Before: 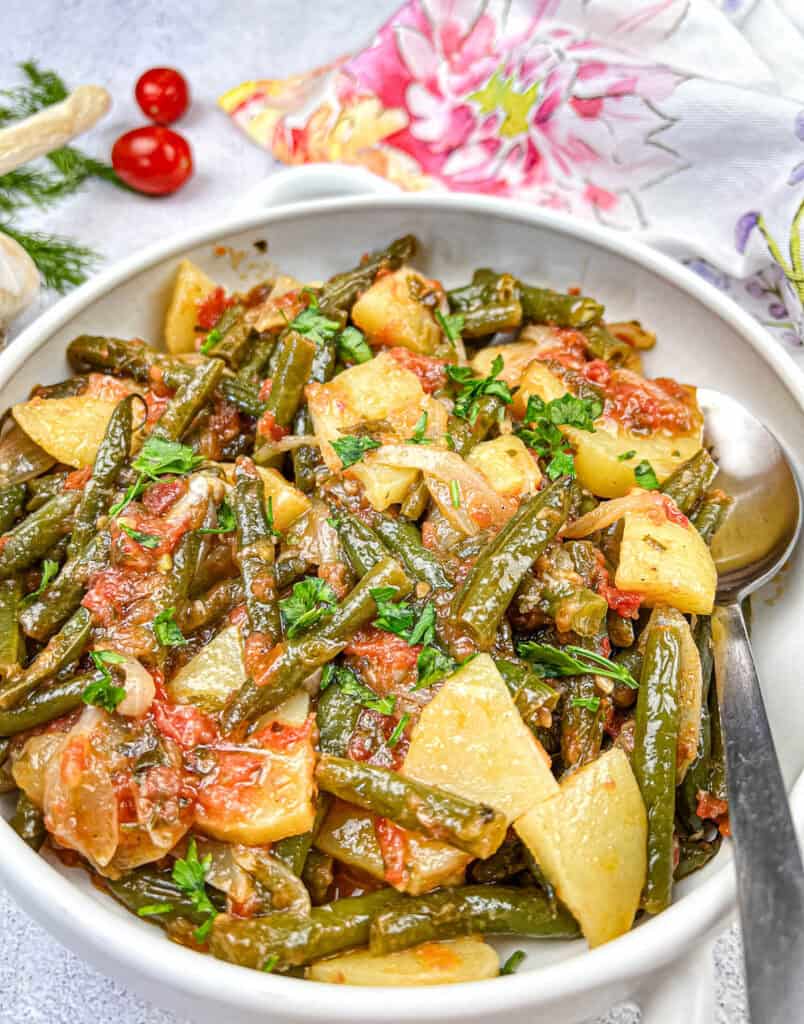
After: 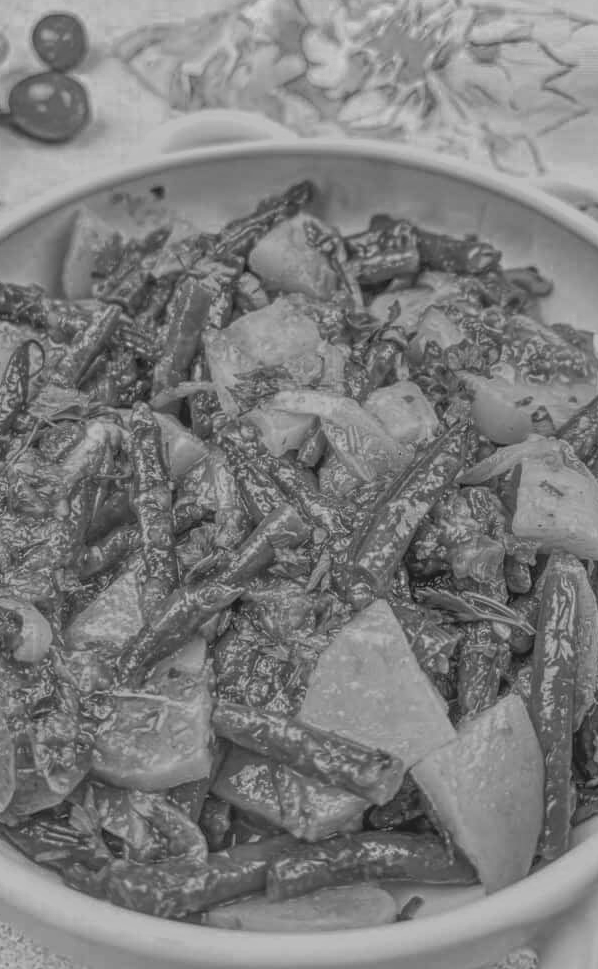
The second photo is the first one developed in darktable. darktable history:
color zones: curves: ch0 [(0, 0.613) (0.01, 0.613) (0.245, 0.448) (0.498, 0.529) (0.642, 0.665) (0.879, 0.777) (0.99, 0.613)]; ch1 [(0, 0) (0.143, 0) (0.286, 0) (0.429, 0) (0.571, 0) (0.714, 0) (0.857, 0)]
local contrast: highlights 71%, shadows 14%, midtone range 0.192
tone equalizer: -8 EV -0.031 EV, -7 EV 0.032 EV, -6 EV -0.008 EV, -5 EV 0.005 EV, -4 EV -0.041 EV, -3 EV -0.234 EV, -2 EV -0.666 EV, -1 EV -0.96 EV, +0 EV -0.961 EV, mask exposure compensation -0.515 EV
crop and rotate: left 13.05%, top 5.32%, right 12.572%
